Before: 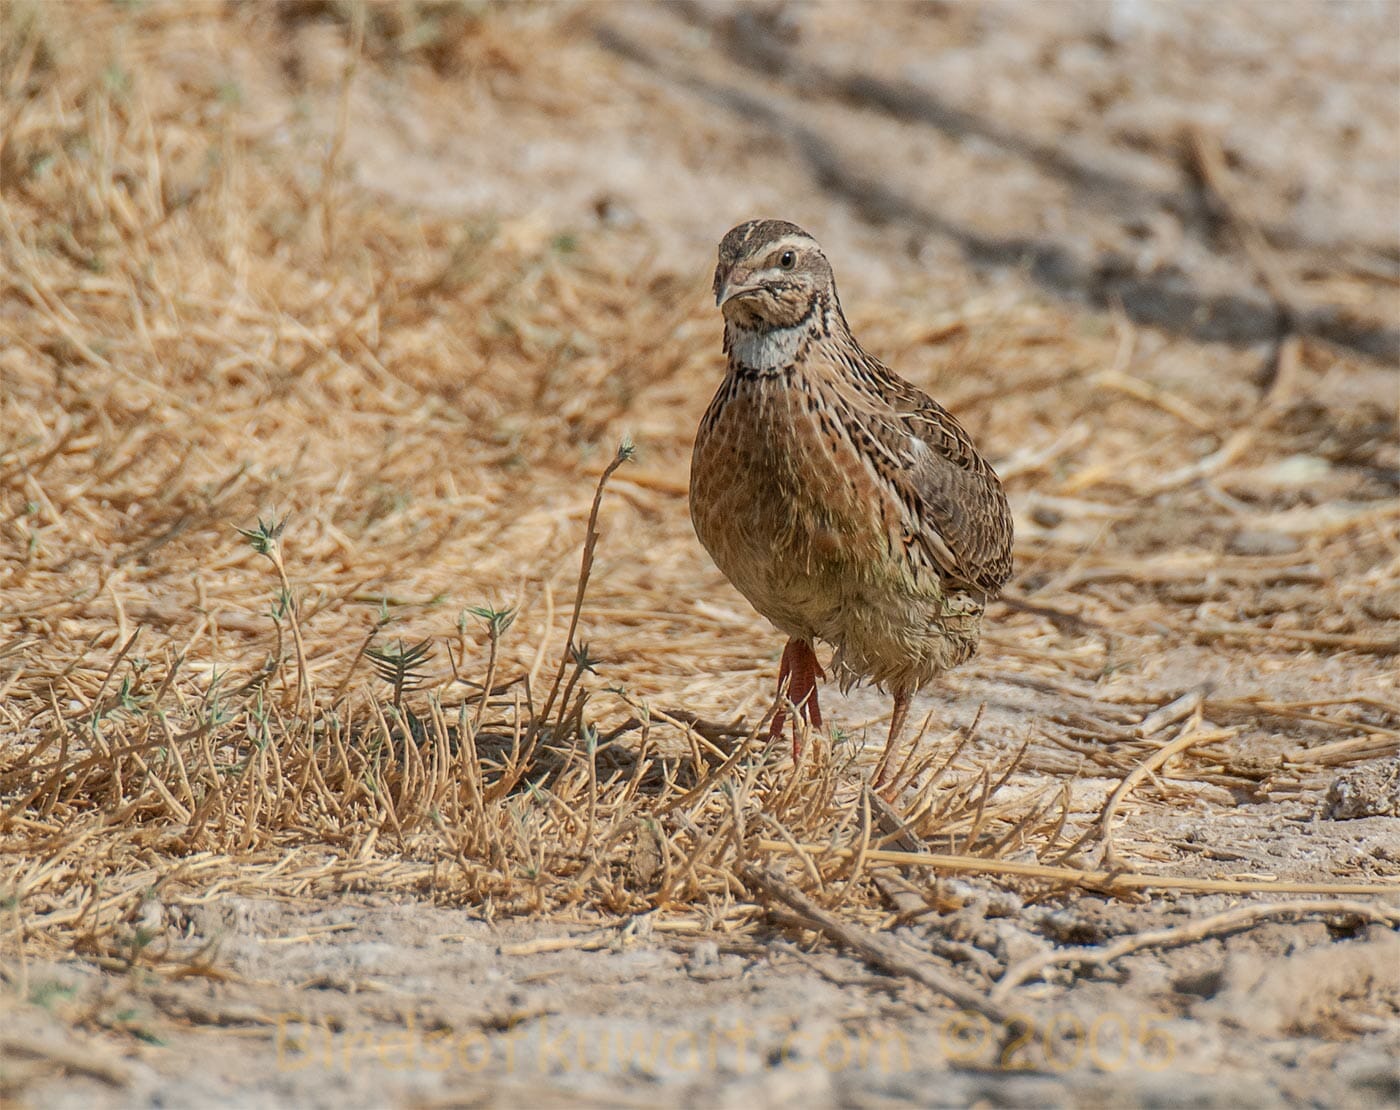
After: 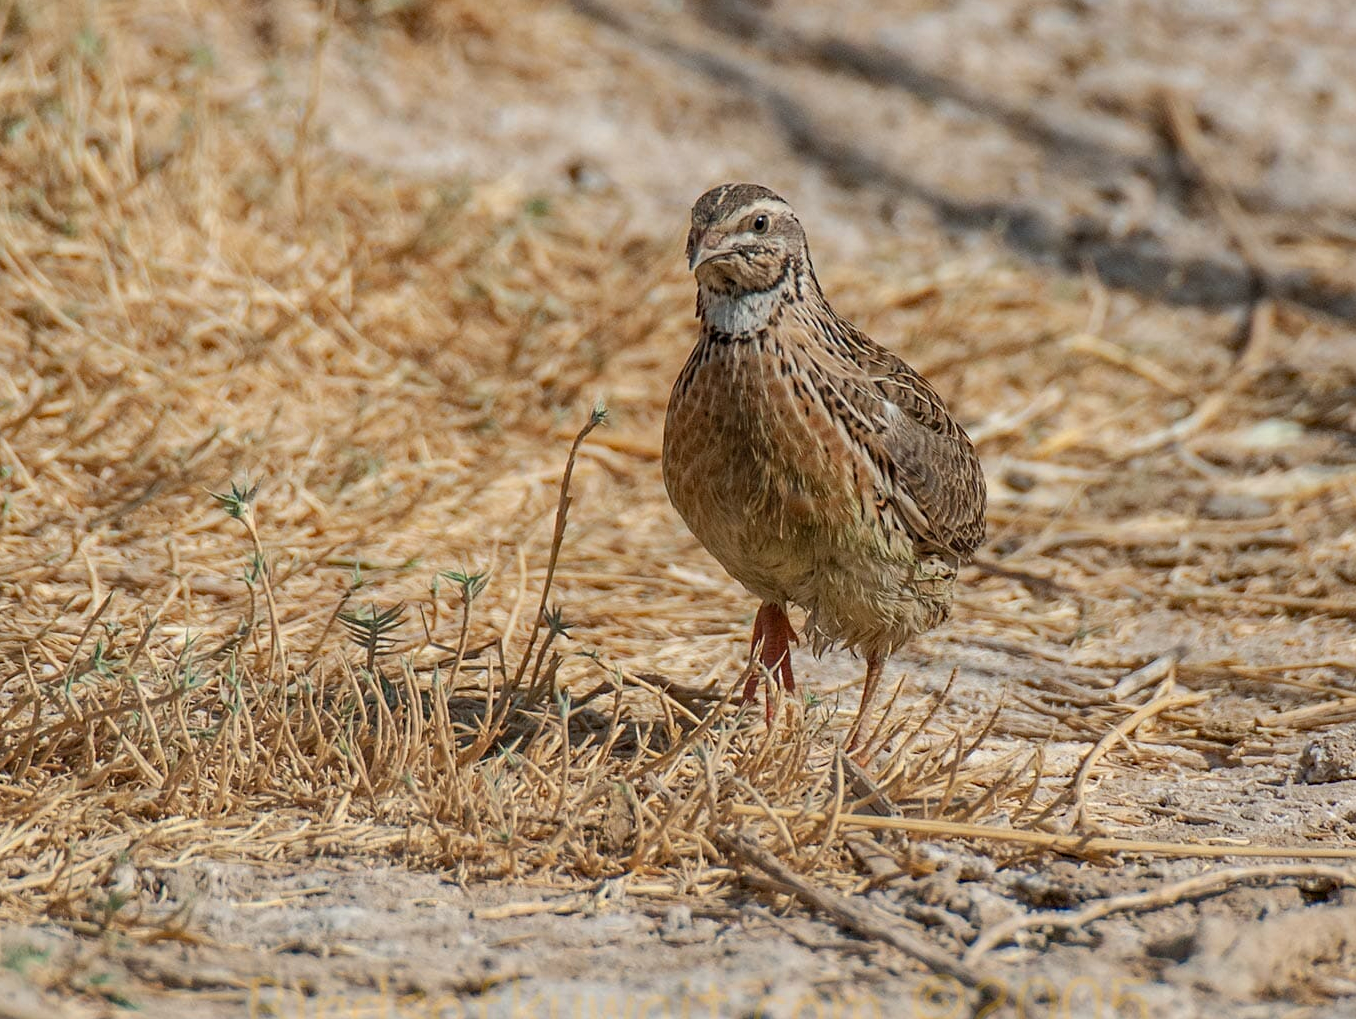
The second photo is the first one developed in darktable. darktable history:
crop: left 1.964%, top 3.251%, right 1.122%, bottom 4.933%
haze removal: compatibility mode true, adaptive false
tone curve: color space Lab, linked channels, preserve colors none
